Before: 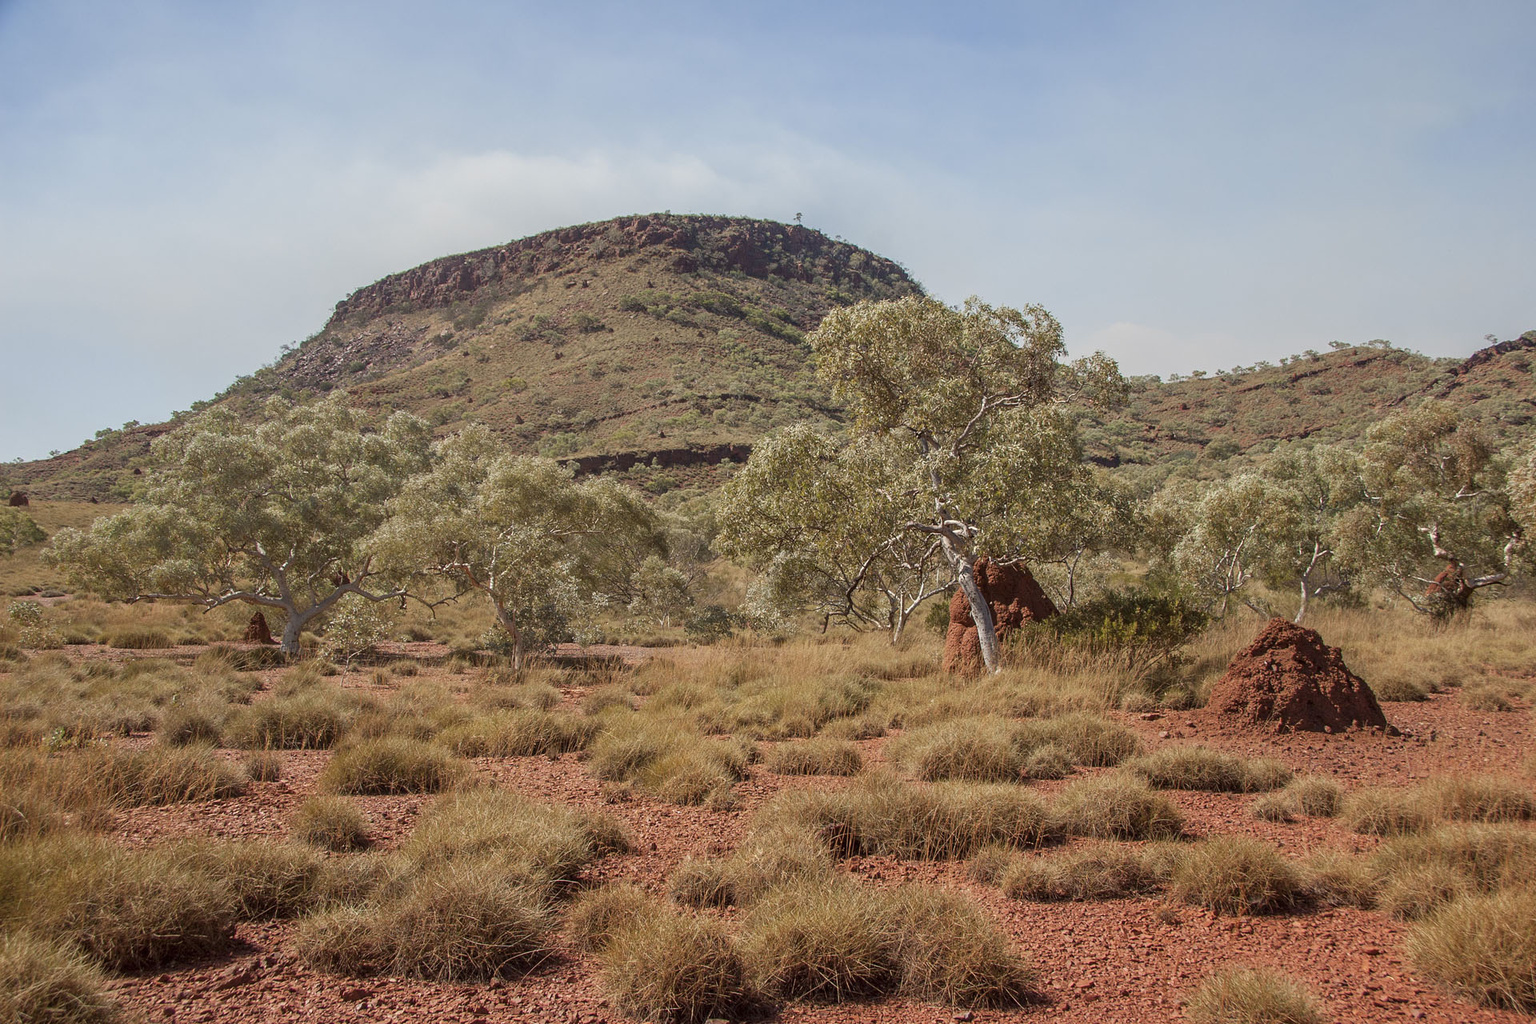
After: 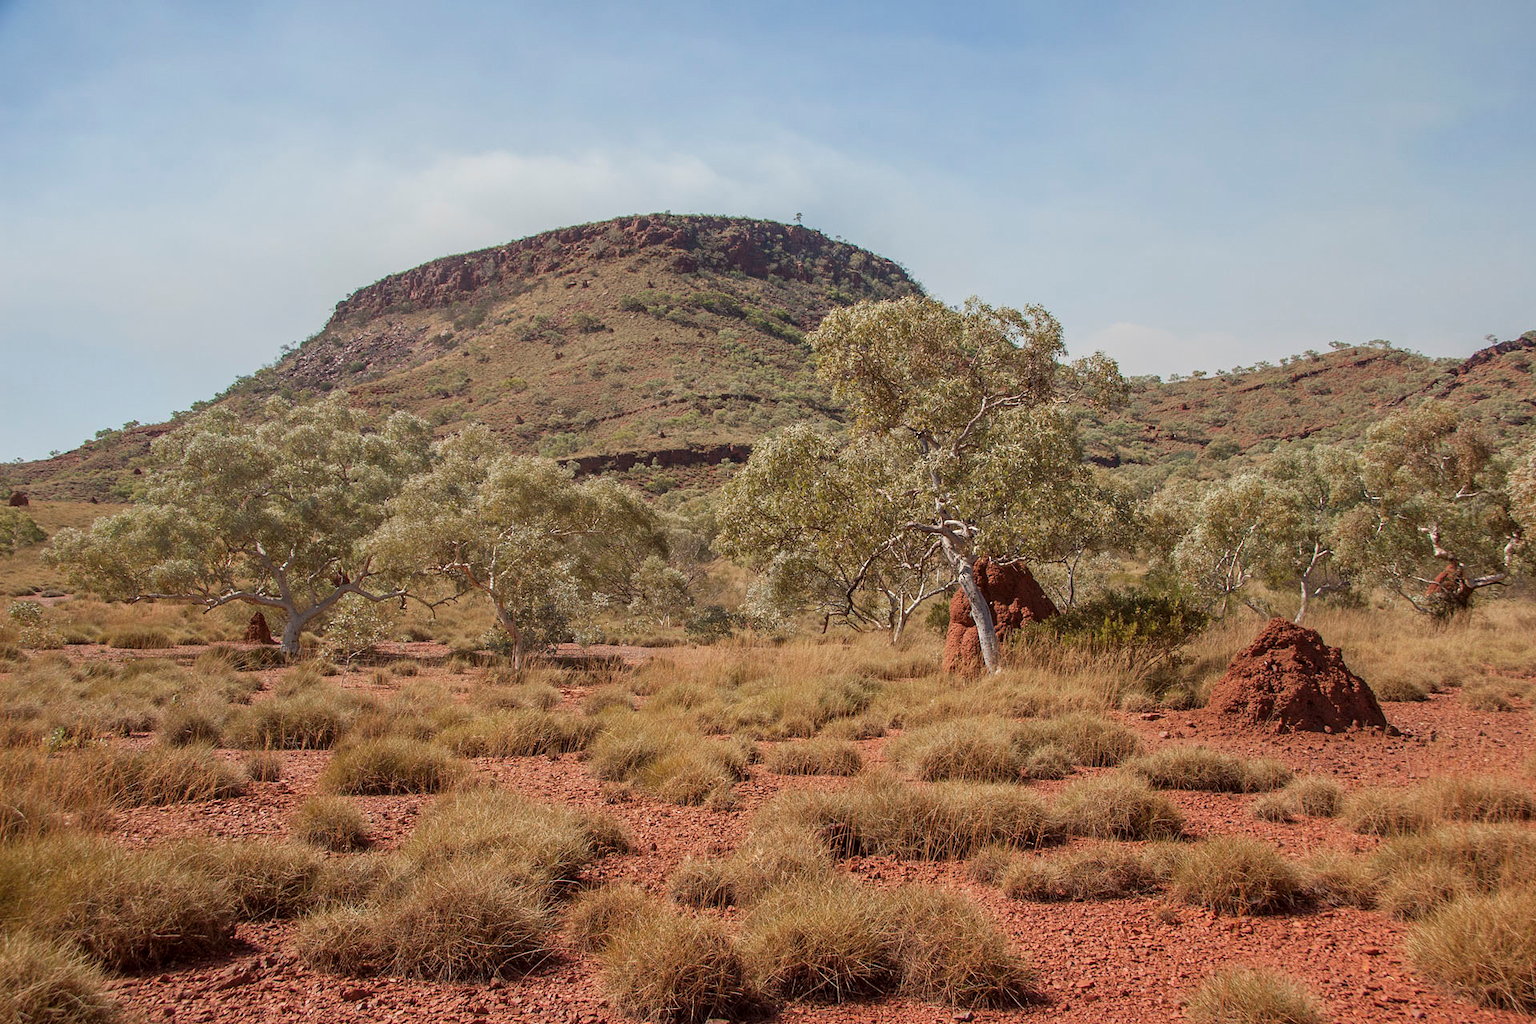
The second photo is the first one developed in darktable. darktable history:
sharpen: radius 2.931, amount 0.884, threshold 47.109
